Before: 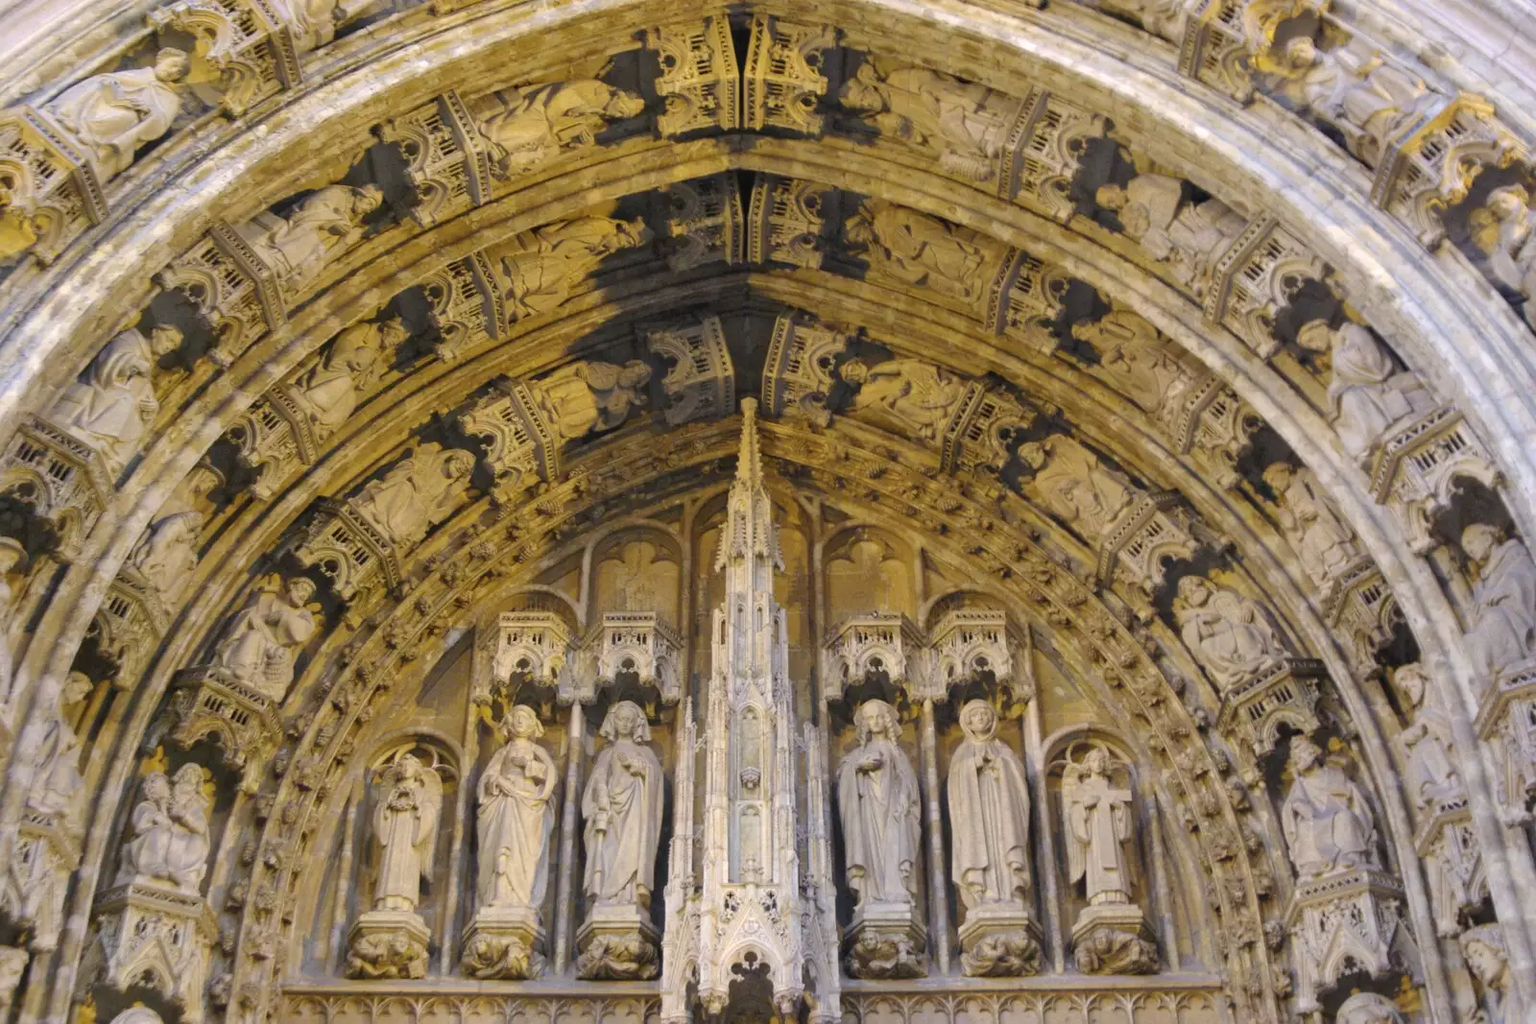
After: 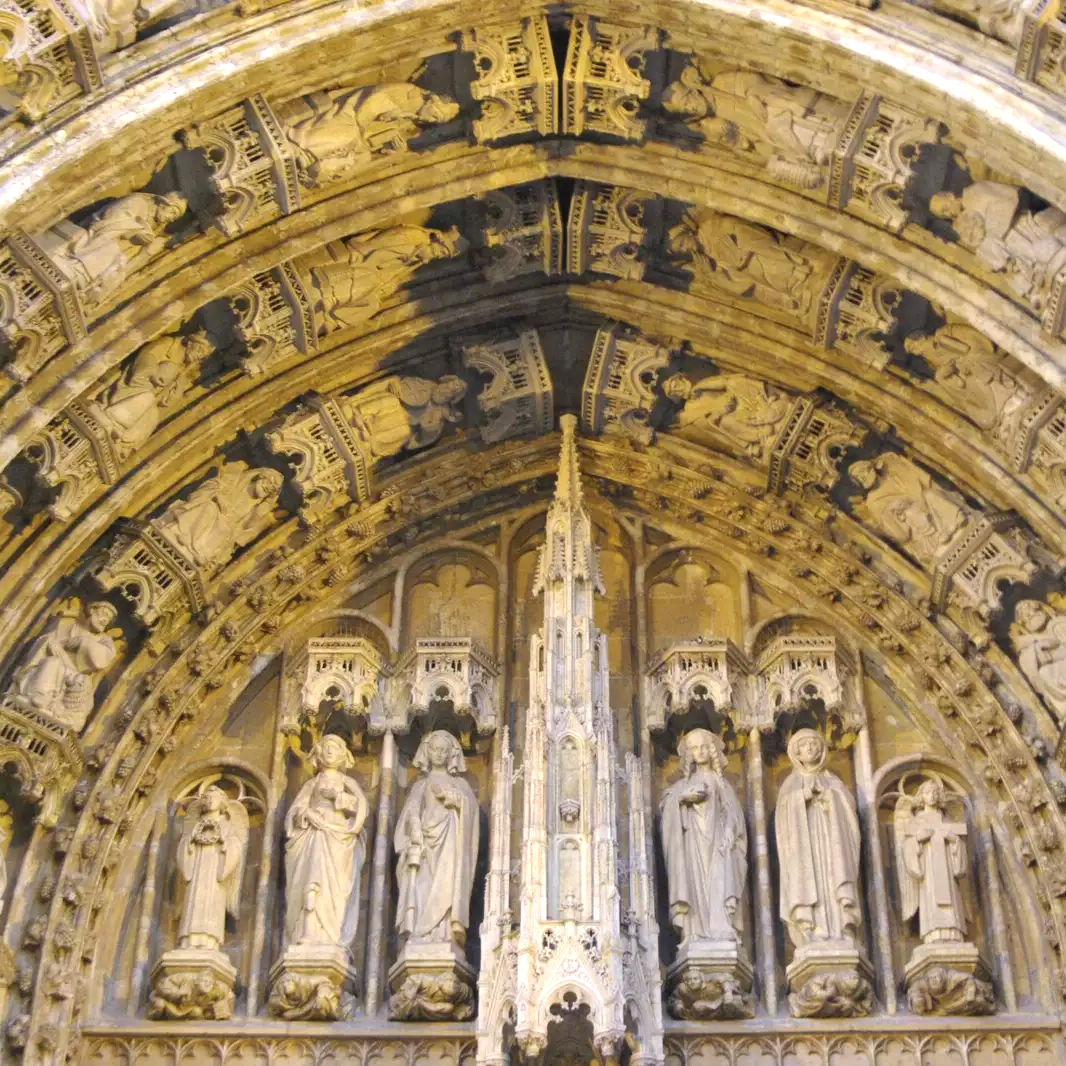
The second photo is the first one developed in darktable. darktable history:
crop and rotate: left 13.342%, right 19.991%
exposure: black level correction 0, exposure 0.5 EV, compensate exposure bias true, compensate highlight preservation false
base curve: preserve colors none
